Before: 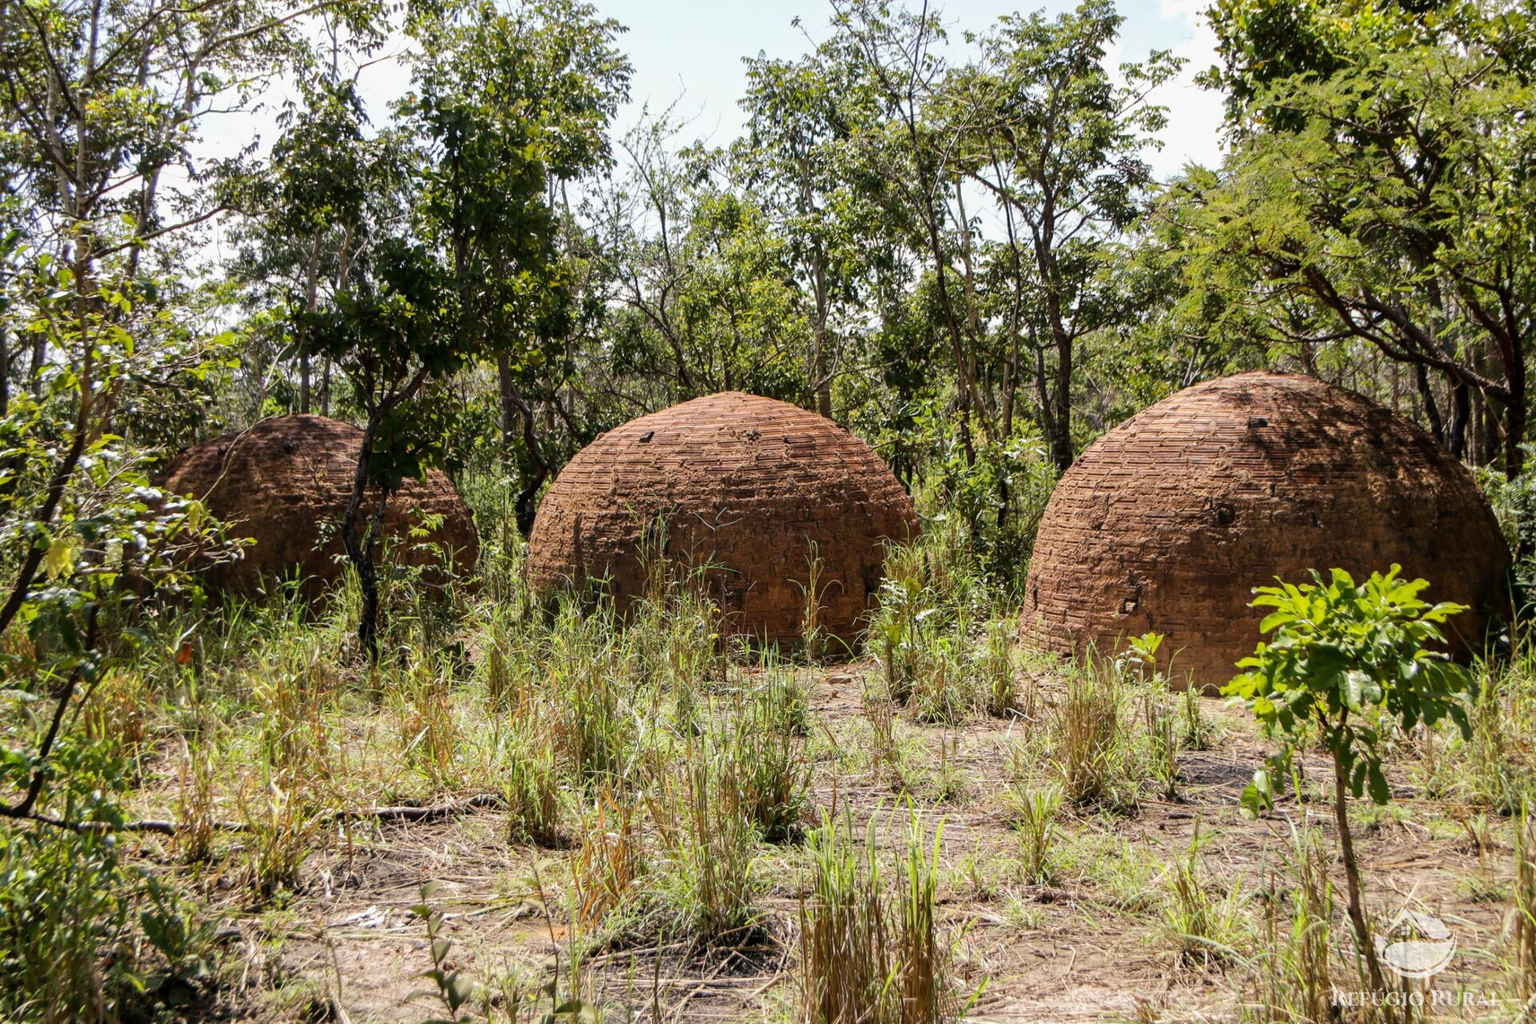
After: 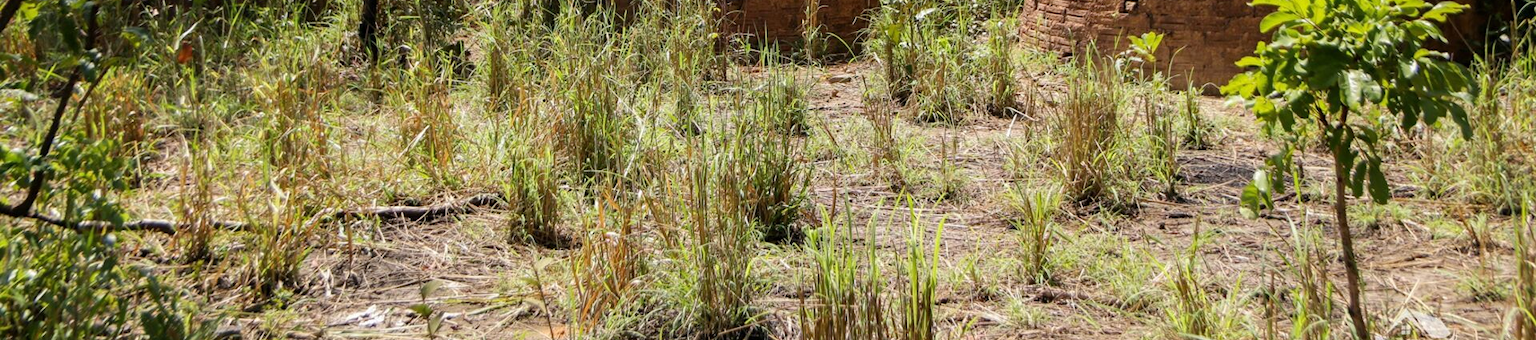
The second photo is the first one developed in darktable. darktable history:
crop and rotate: top 58.676%, bottom 8.023%
